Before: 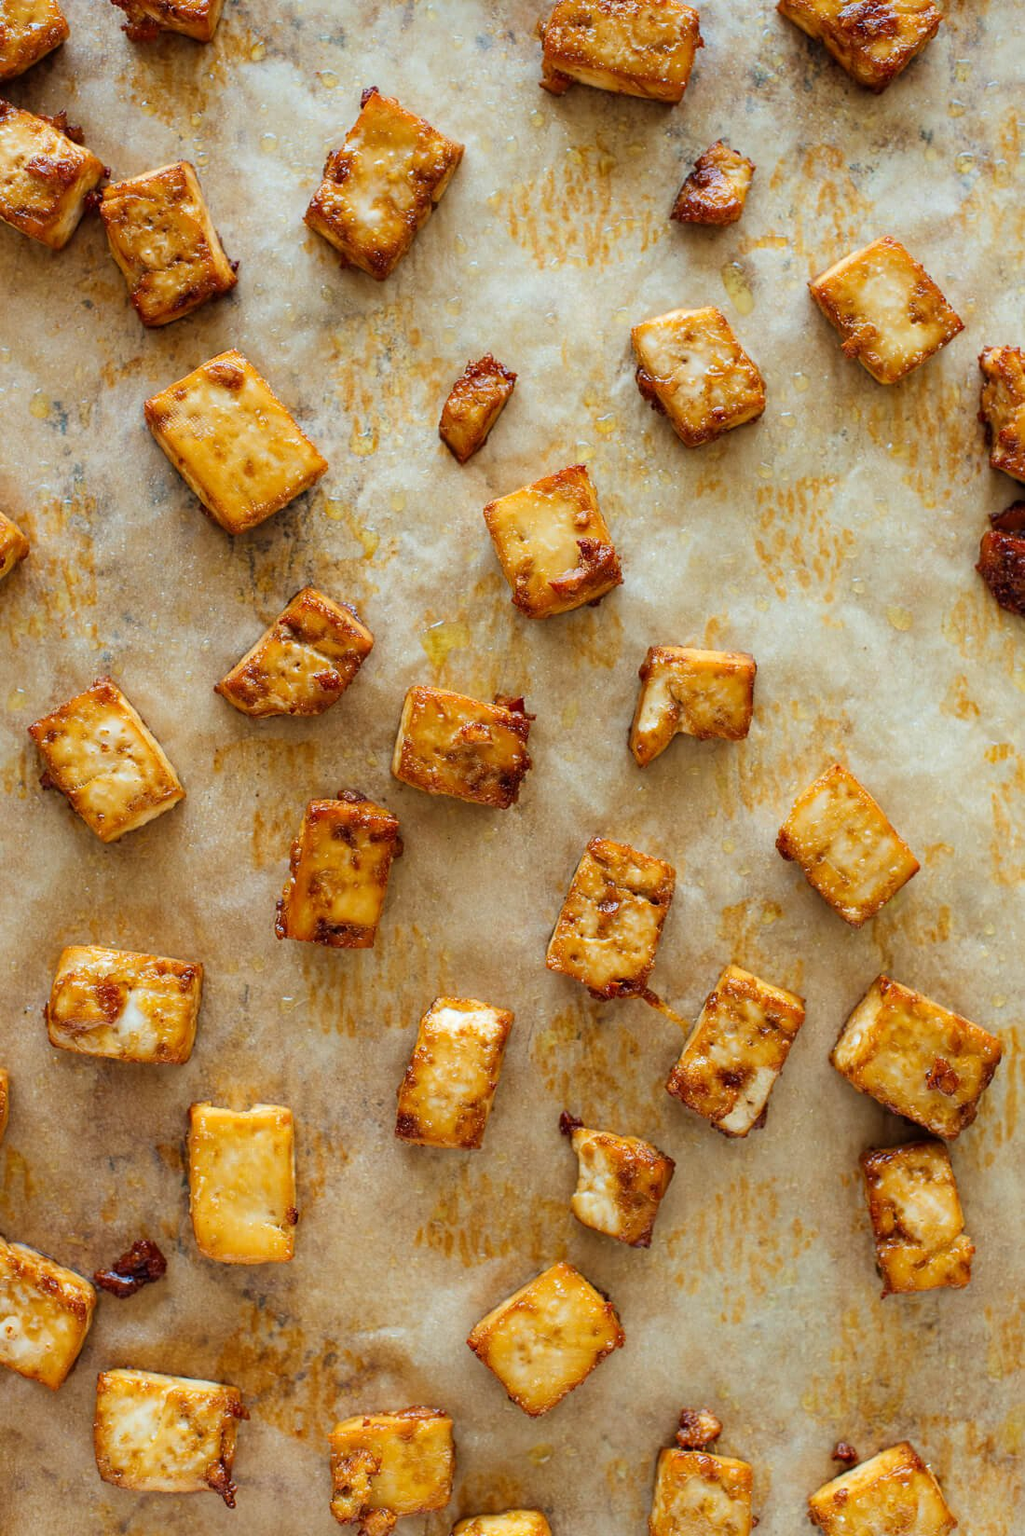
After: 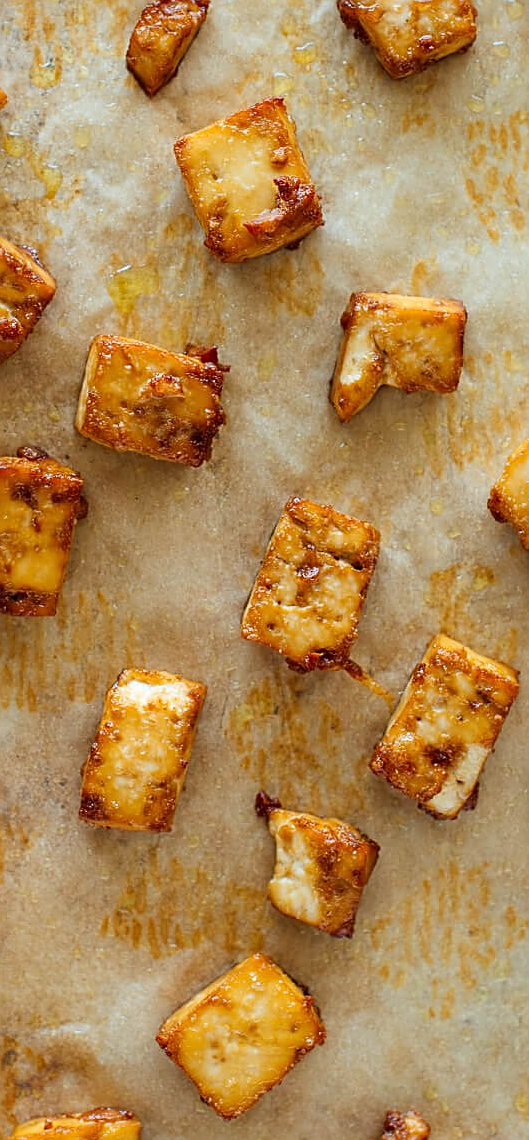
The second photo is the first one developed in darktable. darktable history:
sharpen: on, module defaults
crop: left 31.403%, top 24.362%, right 20.478%, bottom 6.405%
